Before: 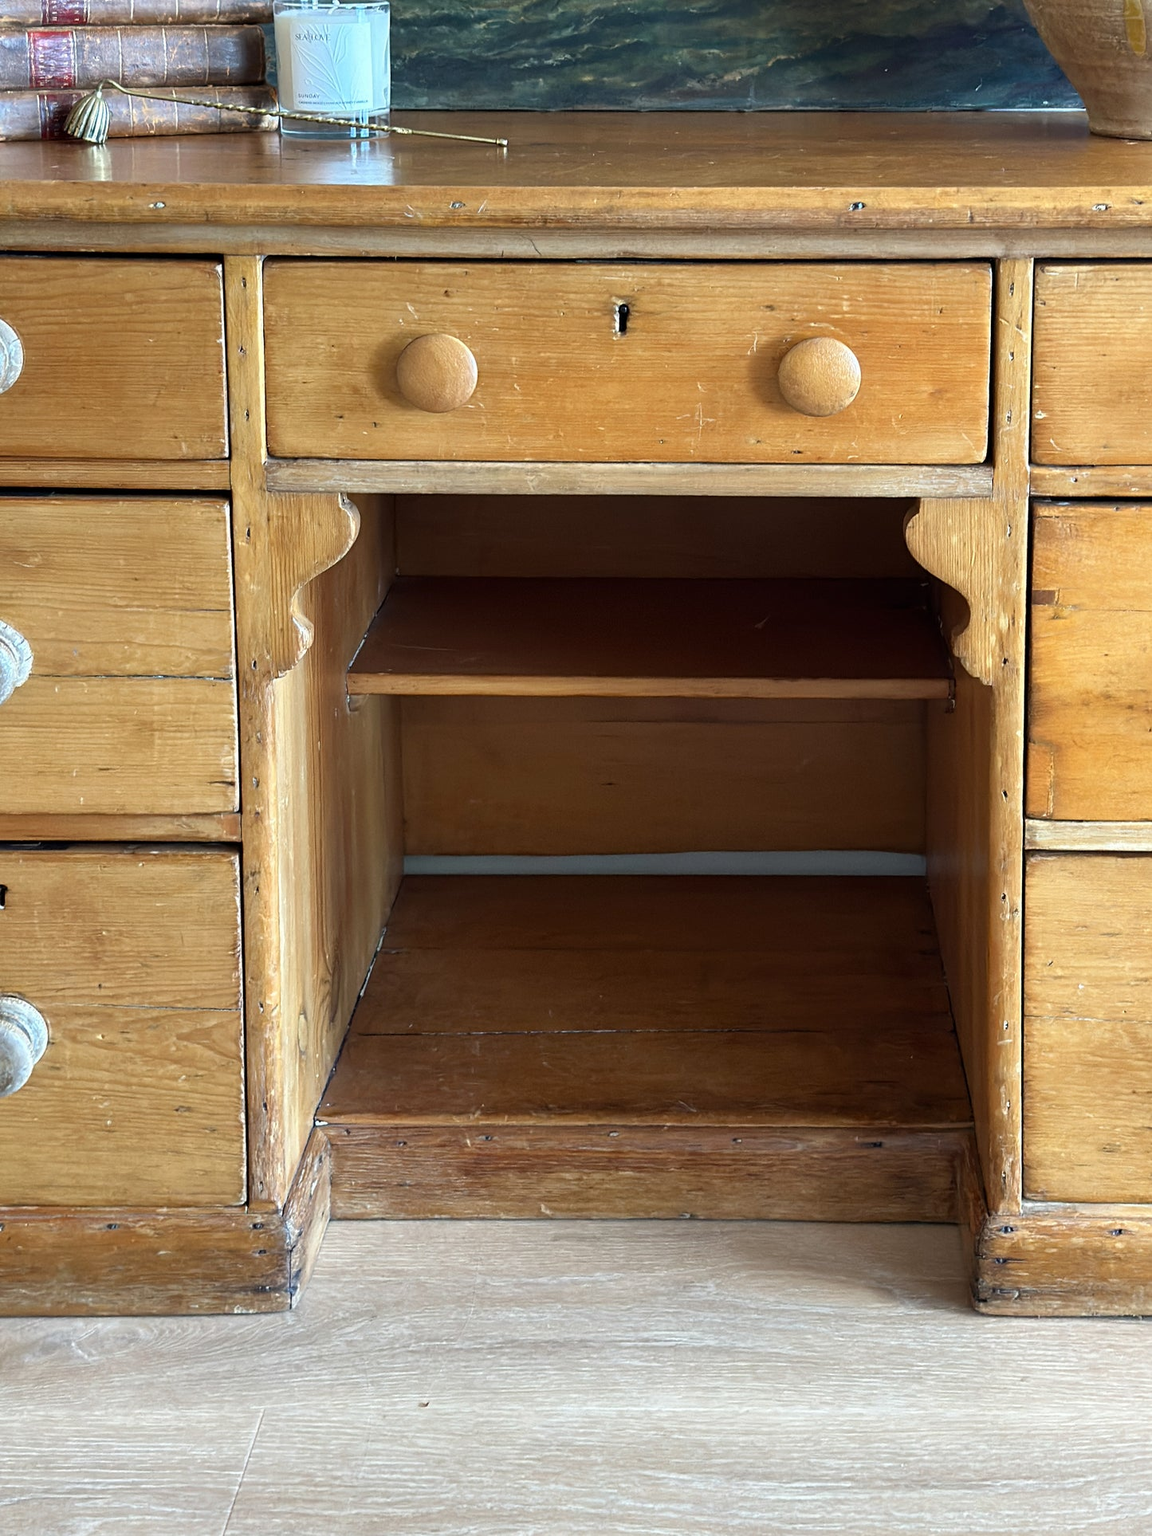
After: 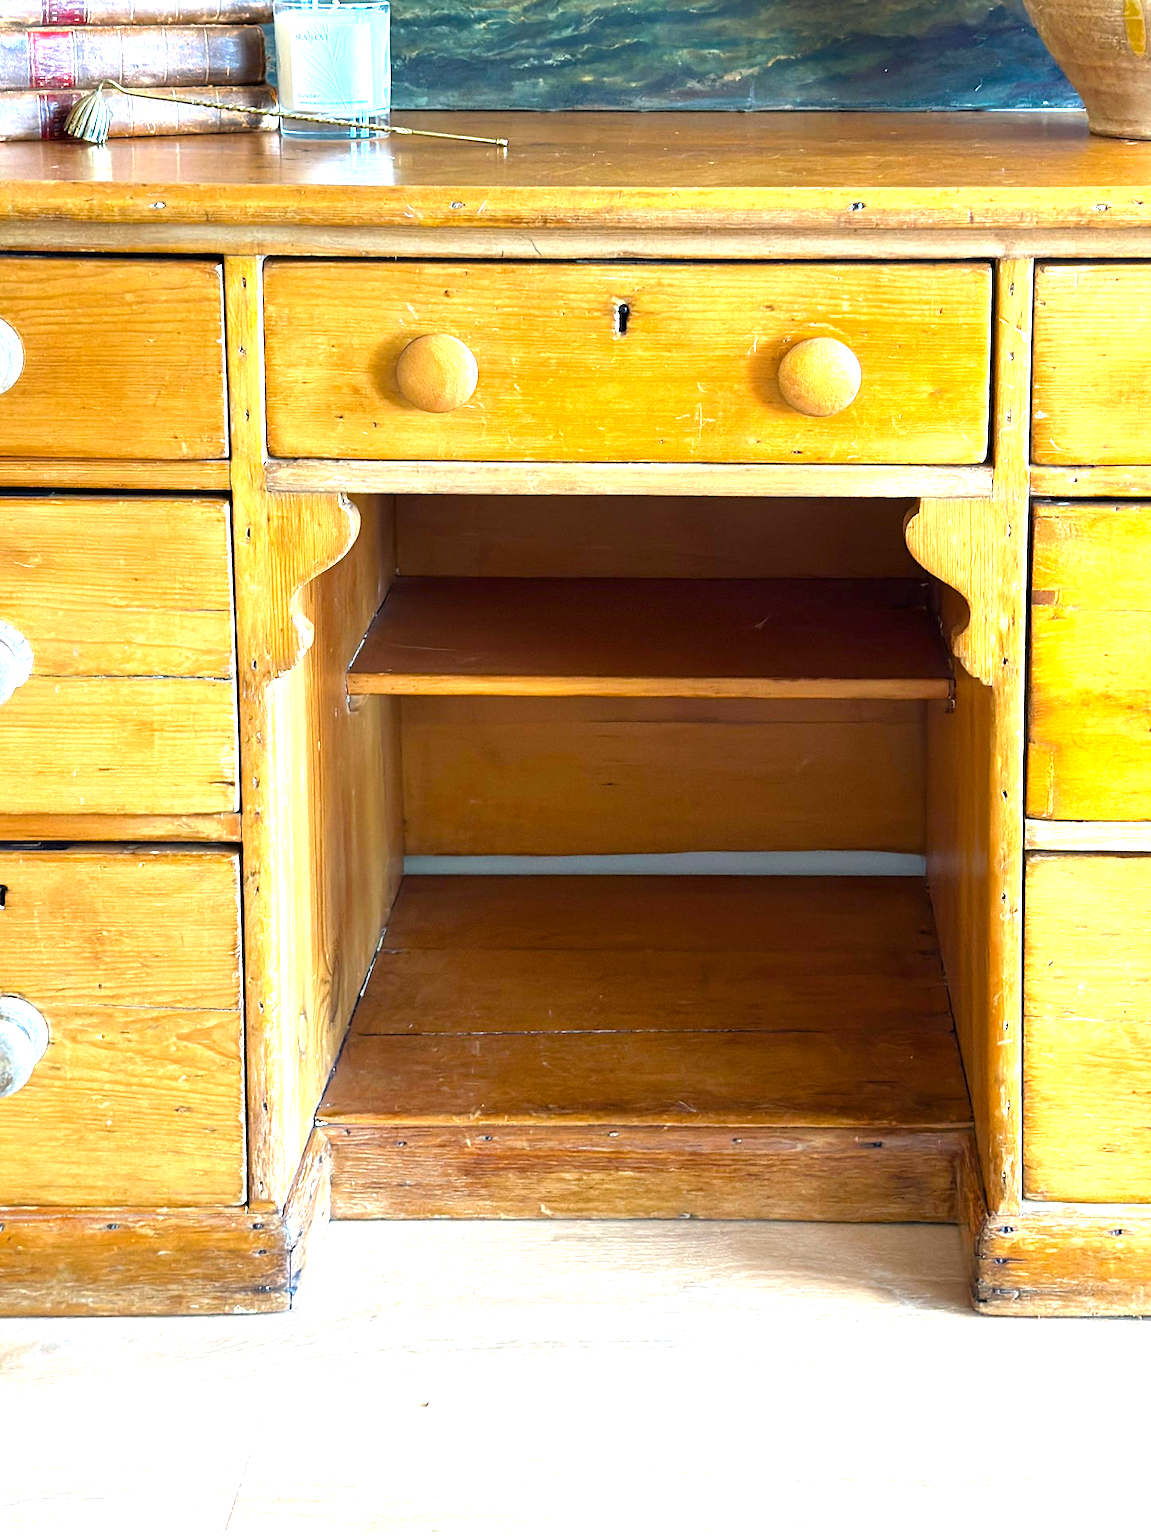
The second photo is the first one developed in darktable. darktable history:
color balance rgb: perceptual saturation grading › global saturation 25%, global vibrance 20%
exposure: black level correction 0, exposure 1.3 EV, compensate exposure bias true, compensate highlight preservation false
